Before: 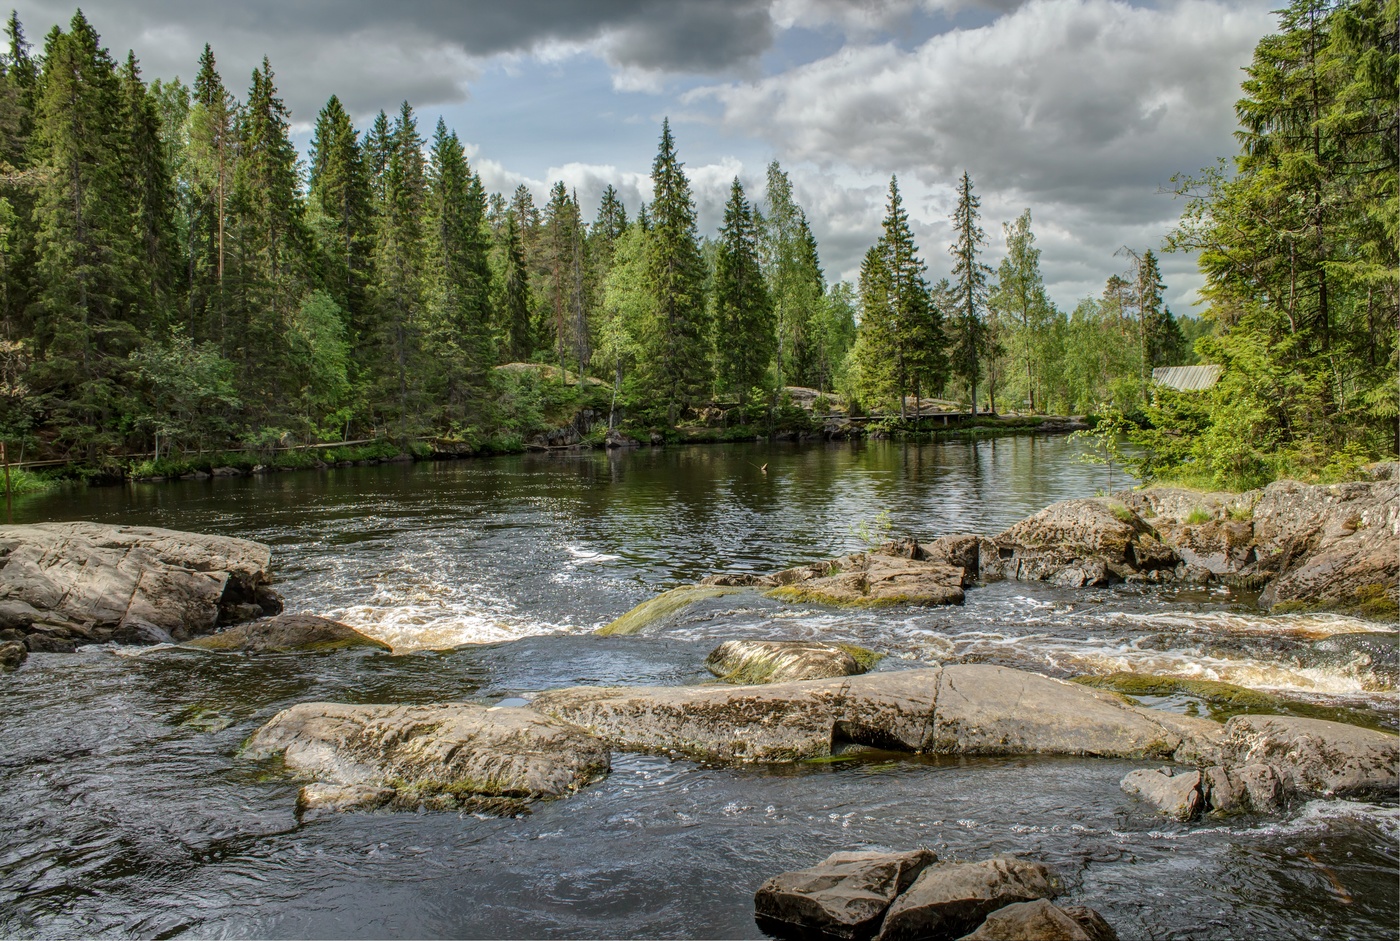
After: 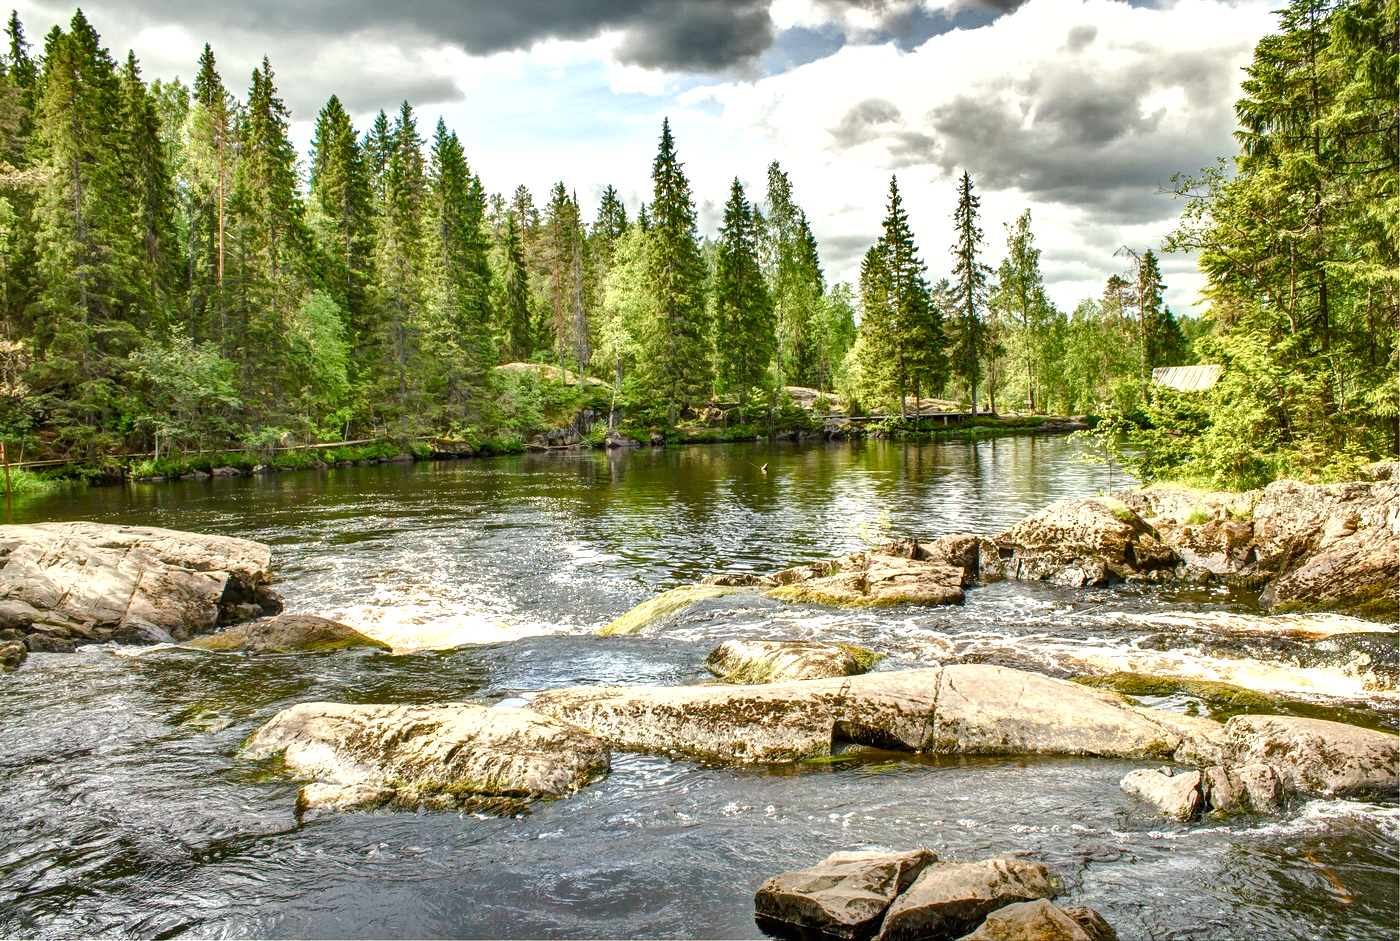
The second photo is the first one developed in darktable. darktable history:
shadows and highlights: radius 102.03, shadows 50.58, highlights -65.01, soften with gaussian
exposure: black level correction 0, exposure 1.188 EV, compensate highlight preservation false
color balance rgb: highlights gain › chroma 3.014%, highlights gain › hue 76.21°, linear chroma grading › shadows -7.839%, linear chroma grading › global chroma 9.697%, perceptual saturation grading › global saturation 20%, perceptual saturation grading › highlights -48.999%, perceptual saturation grading › shadows 25.958%, perceptual brilliance grading › mid-tones 9.287%, perceptual brilliance grading › shadows 14.85%, global vibrance 9.813%
